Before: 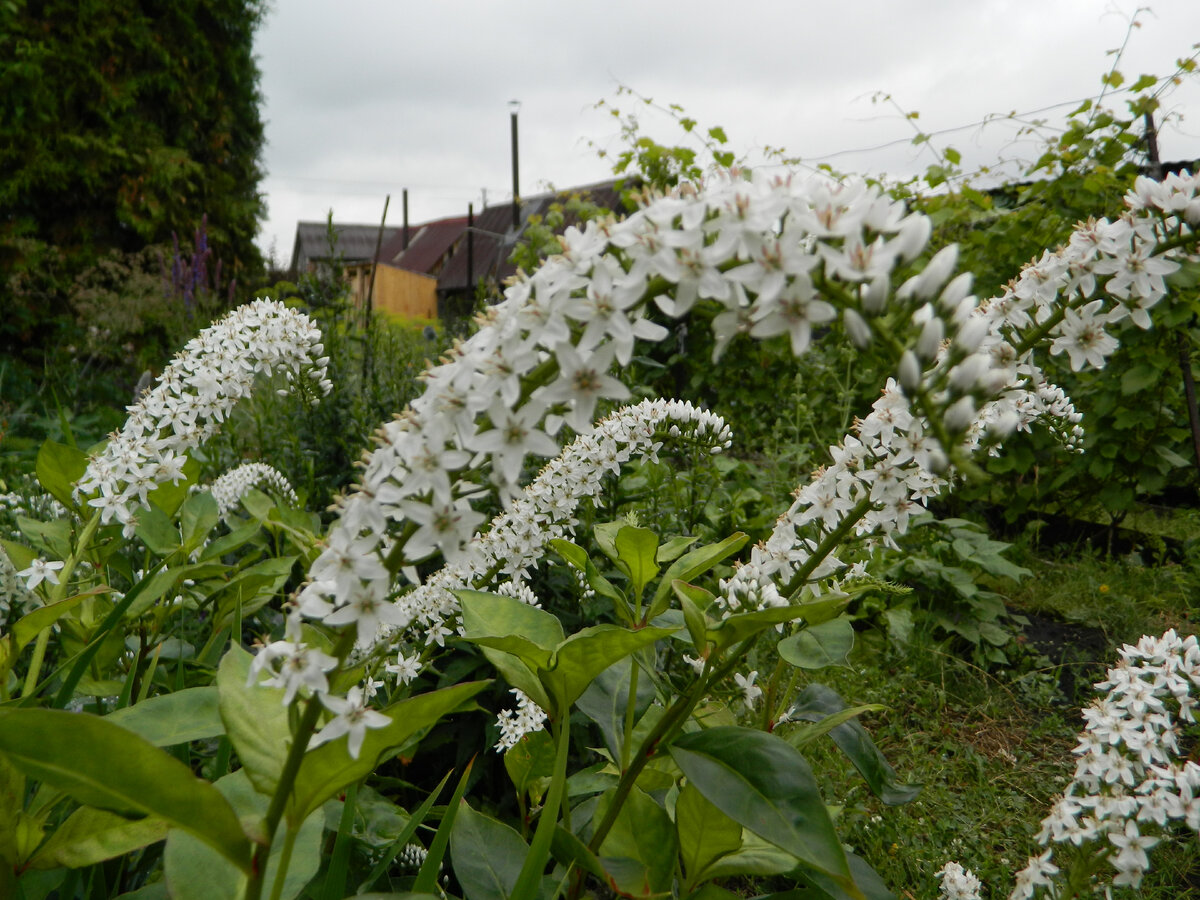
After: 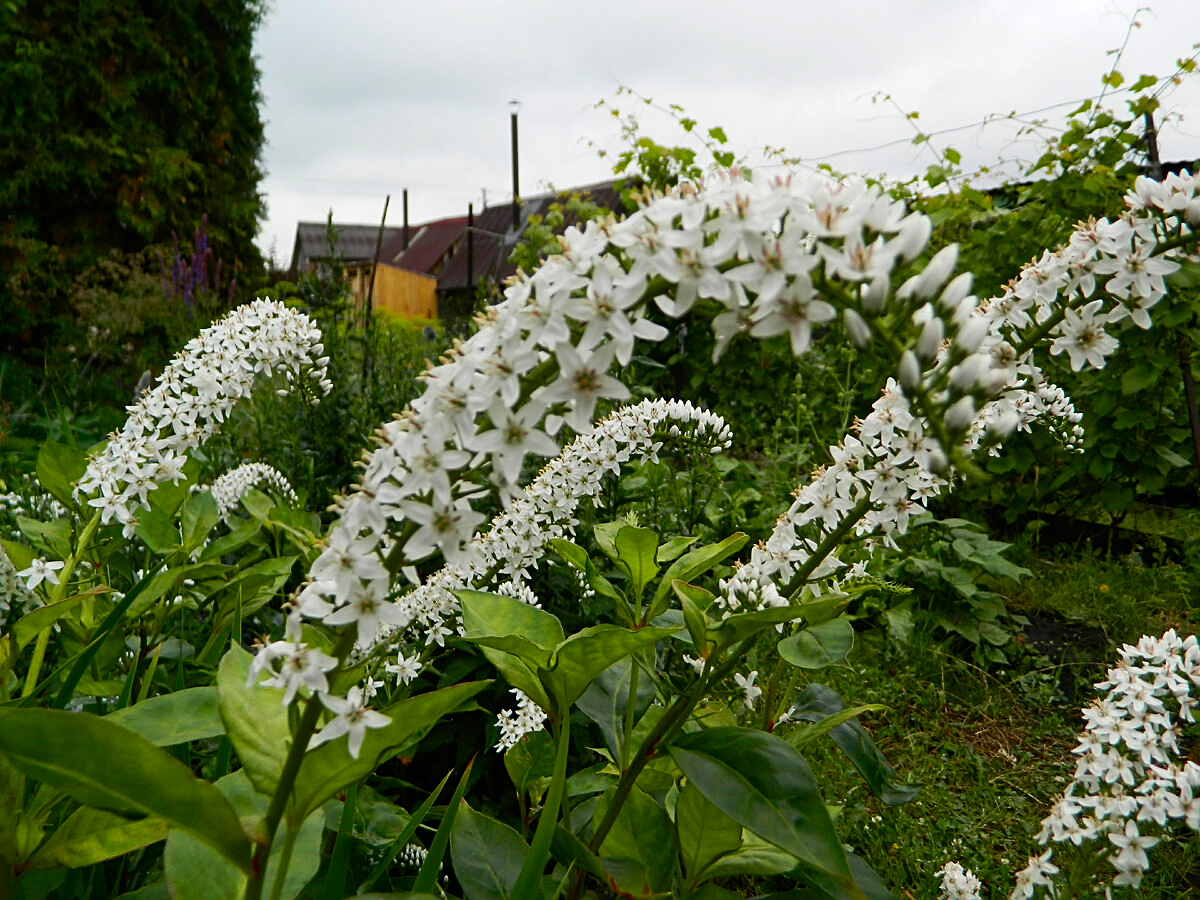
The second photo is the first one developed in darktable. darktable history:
contrast brightness saturation: contrast 0.163, saturation 0.316
sharpen: on, module defaults
